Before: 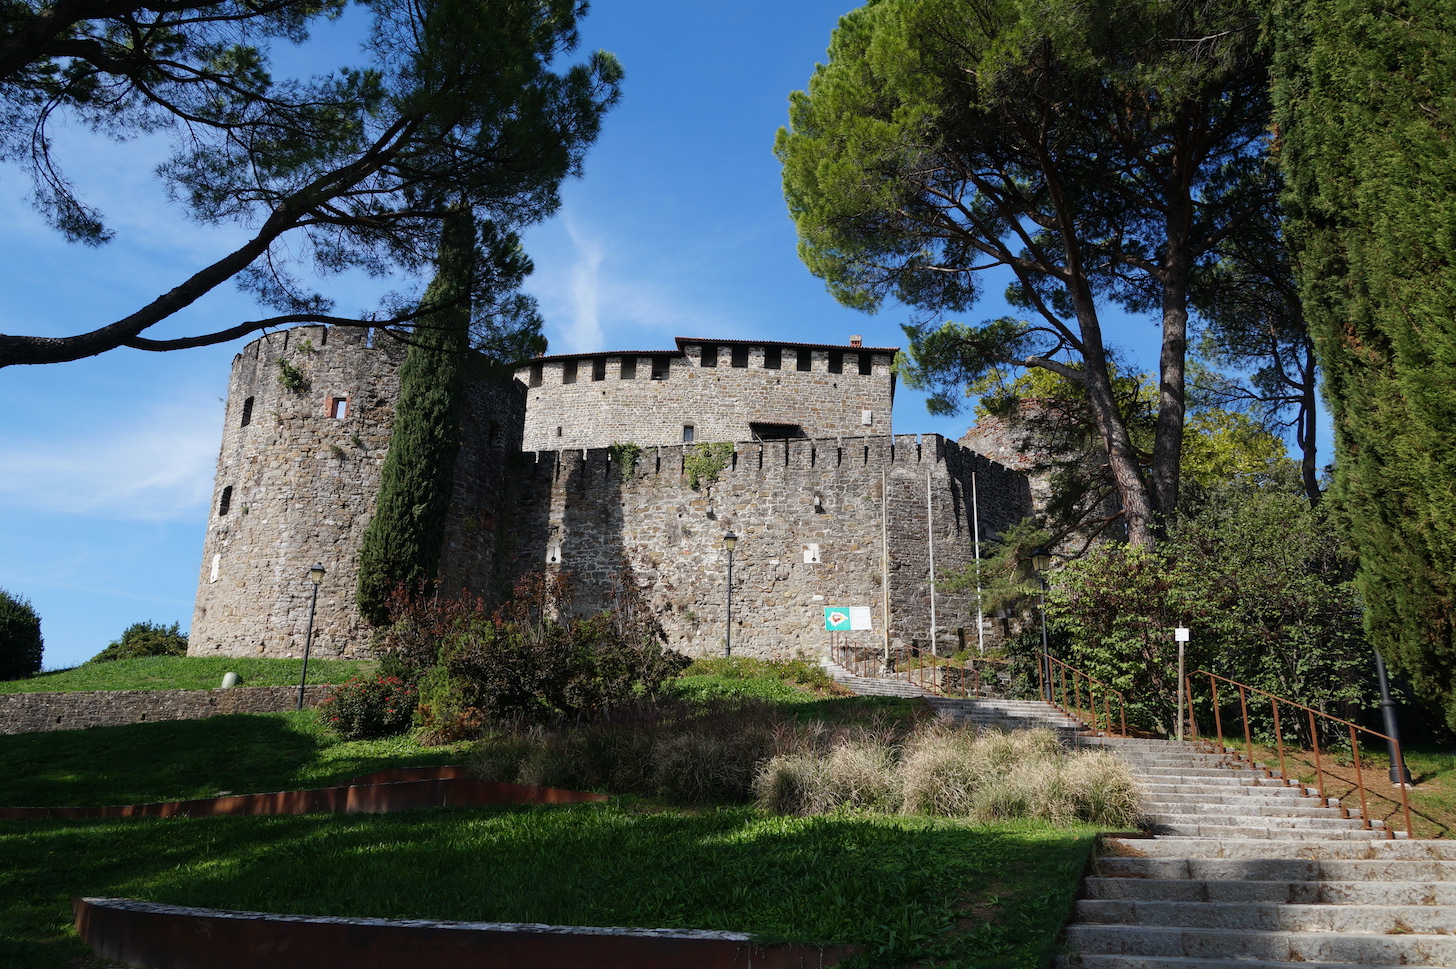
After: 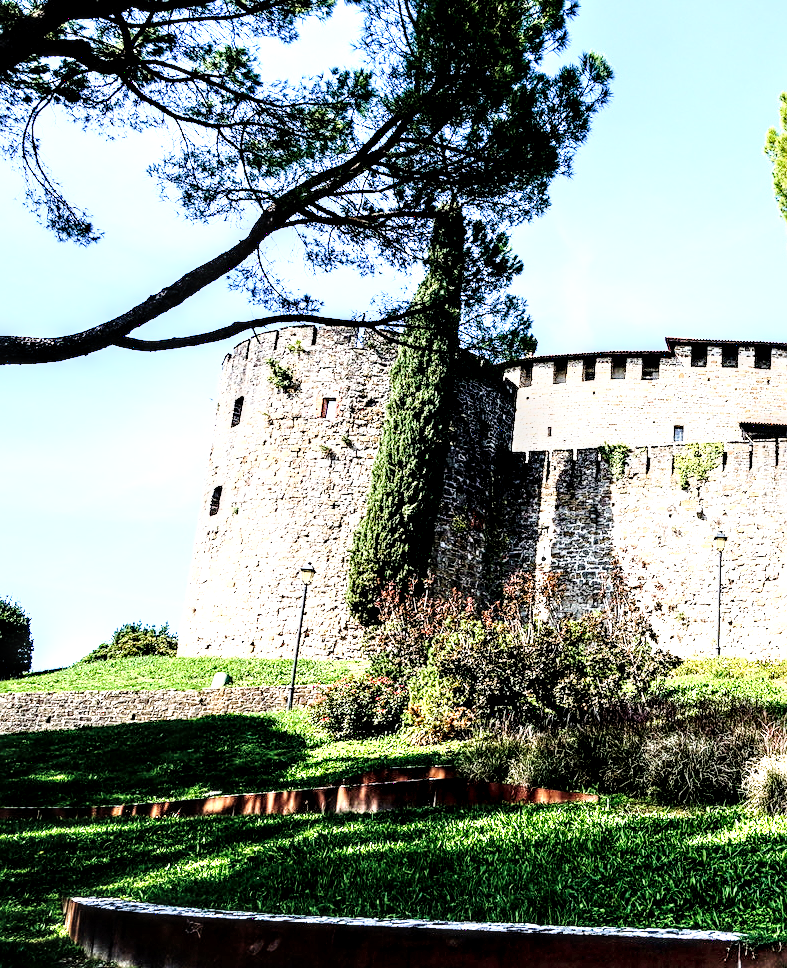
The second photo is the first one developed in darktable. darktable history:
crop: left 0.69%, right 45.191%, bottom 0.085%
velvia: on, module defaults
exposure: exposure 1.134 EV, compensate highlight preservation false
tone curve: curves: ch0 [(0, 0) (0.003, 0) (0.011, 0.001) (0.025, 0.003) (0.044, 0.005) (0.069, 0.012) (0.1, 0.023) (0.136, 0.039) (0.177, 0.088) (0.224, 0.15) (0.277, 0.24) (0.335, 0.337) (0.399, 0.437) (0.468, 0.535) (0.543, 0.629) (0.623, 0.71) (0.709, 0.782) (0.801, 0.856) (0.898, 0.94) (1, 1)], preserve colors none
base curve: curves: ch0 [(0, 0.003) (0.001, 0.002) (0.006, 0.004) (0.02, 0.022) (0.048, 0.086) (0.094, 0.234) (0.162, 0.431) (0.258, 0.629) (0.385, 0.8) (0.548, 0.918) (0.751, 0.988) (1, 1)]
local contrast: detail 204%
tone equalizer: on, module defaults
sharpen: on, module defaults
